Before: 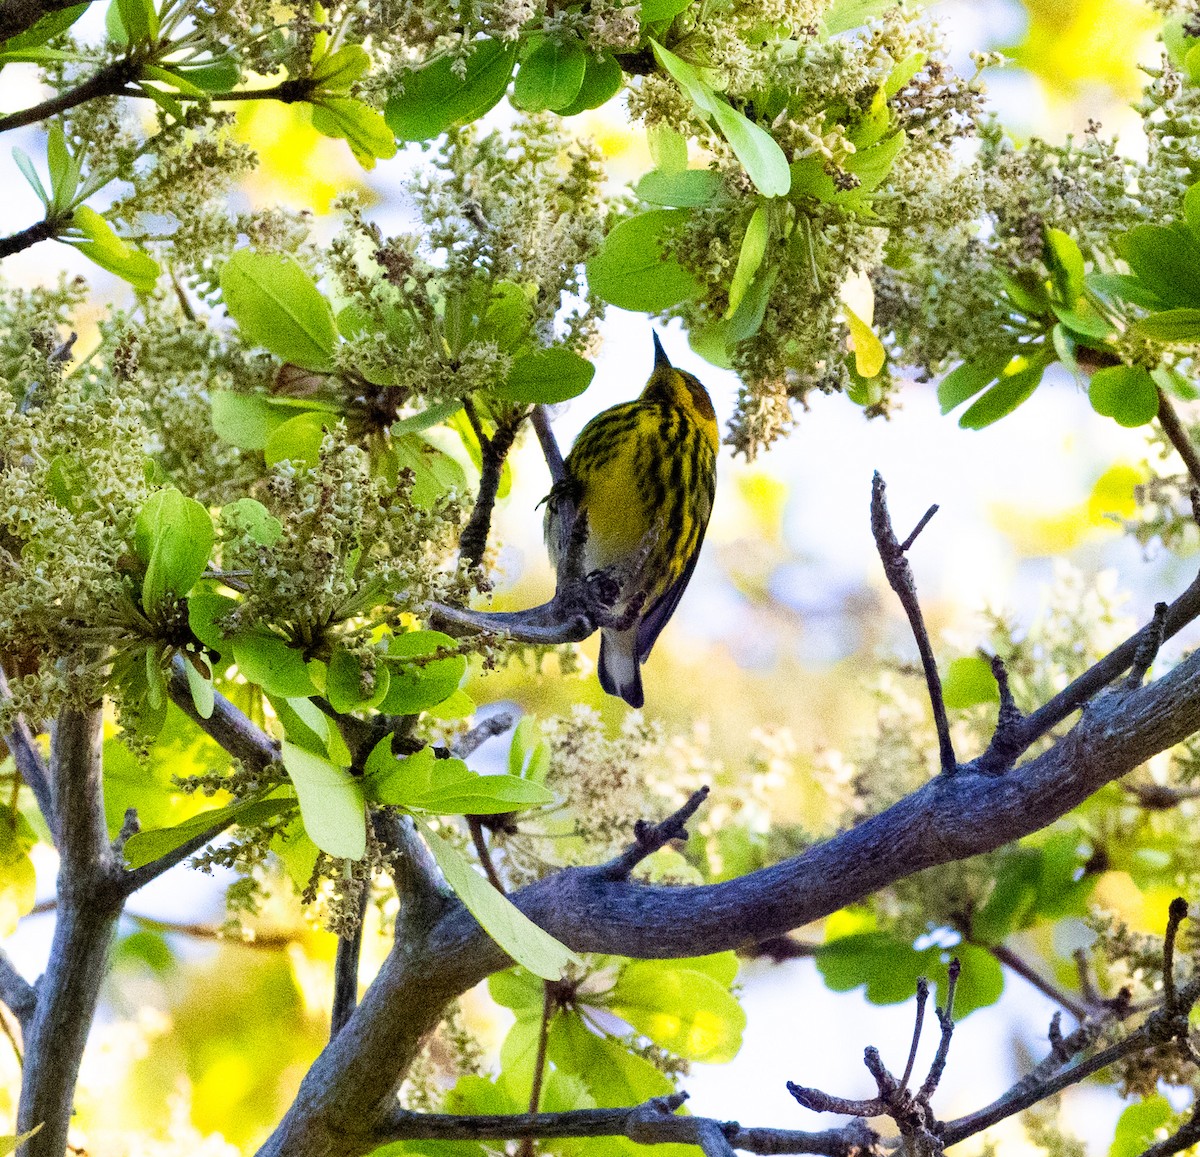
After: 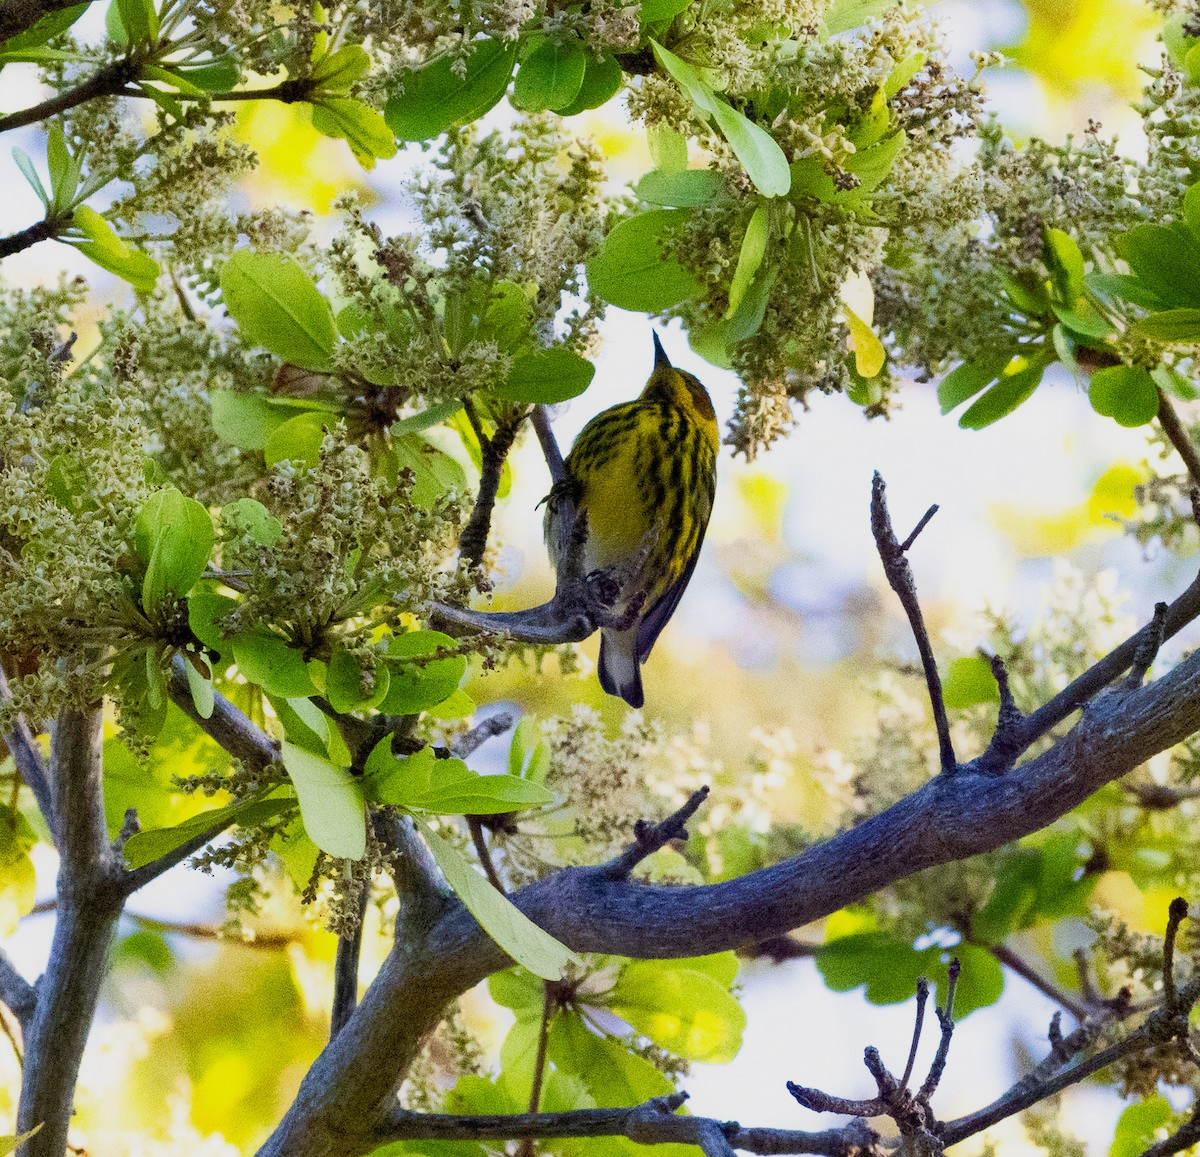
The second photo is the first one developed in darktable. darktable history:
tone equalizer: -8 EV 0.289 EV, -7 EV 0.423 EV, -6 EV 0.378 EV, -5 EV 0.231 EV, -3 EV -0.269 EV, -2 EV -0.436 EV, -1 EV -0.433 EV, +0 EV -0.28 EV, mask exposure compensation -0.492 EV
